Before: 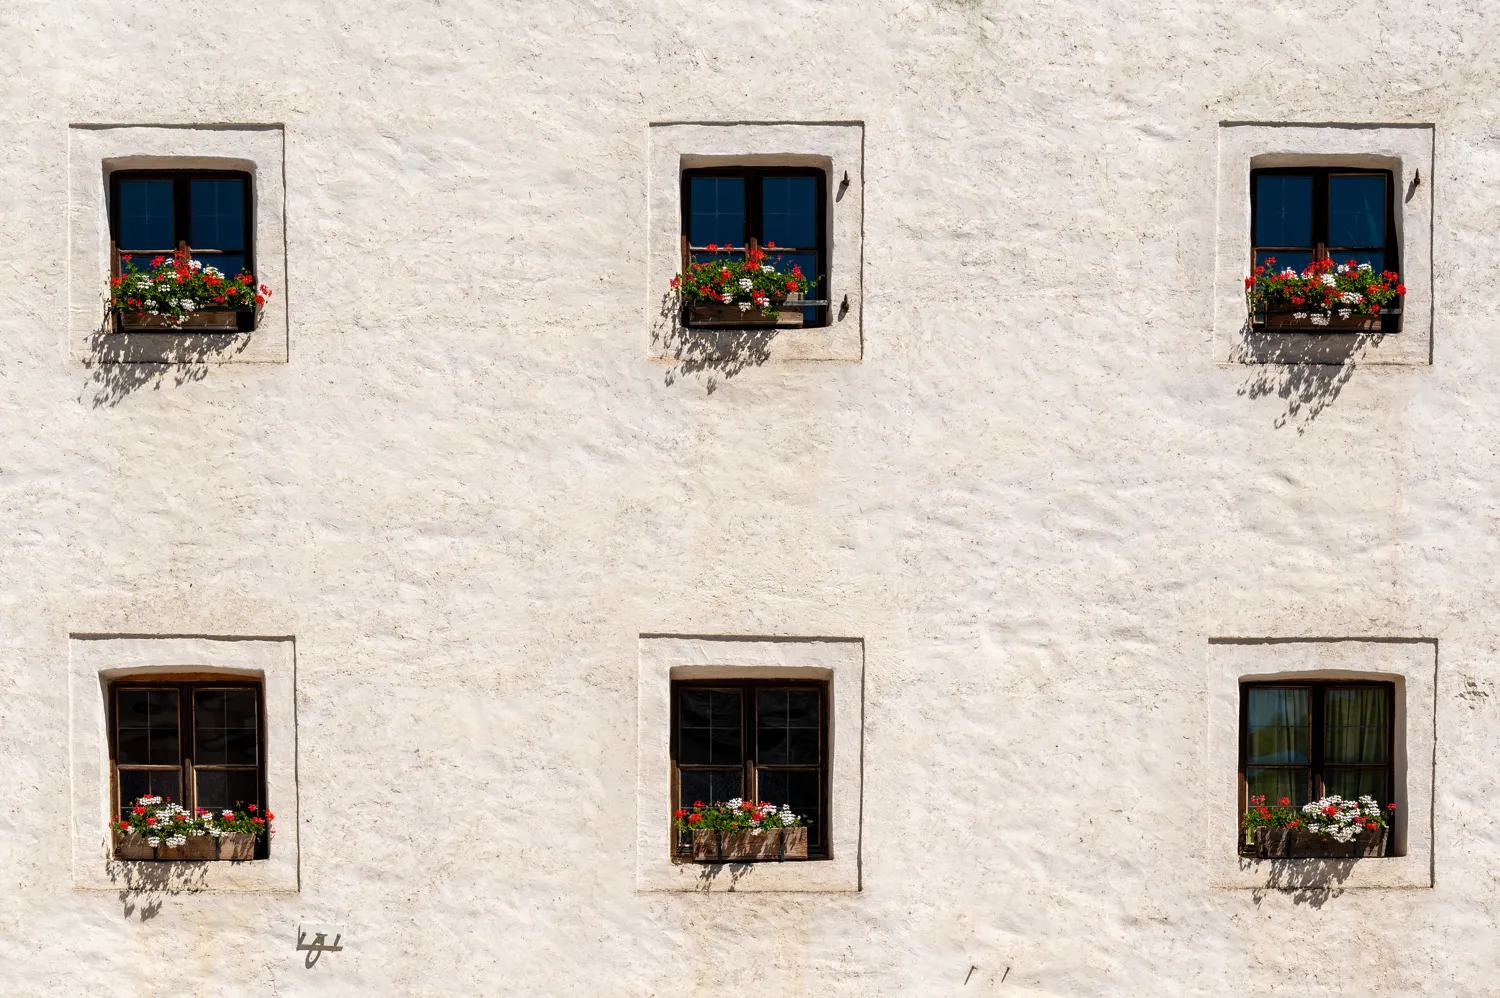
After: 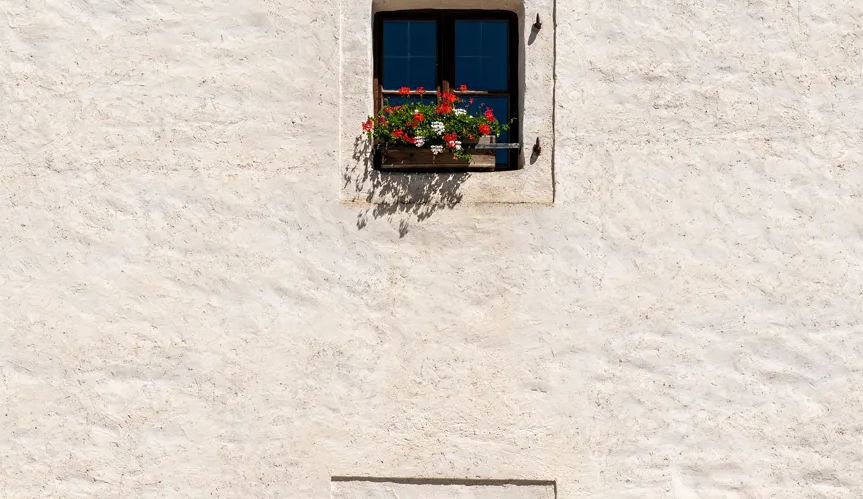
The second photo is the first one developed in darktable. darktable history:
crop: left 20.597%, top 15.816%, right 21.804%, bottom 34.178%
